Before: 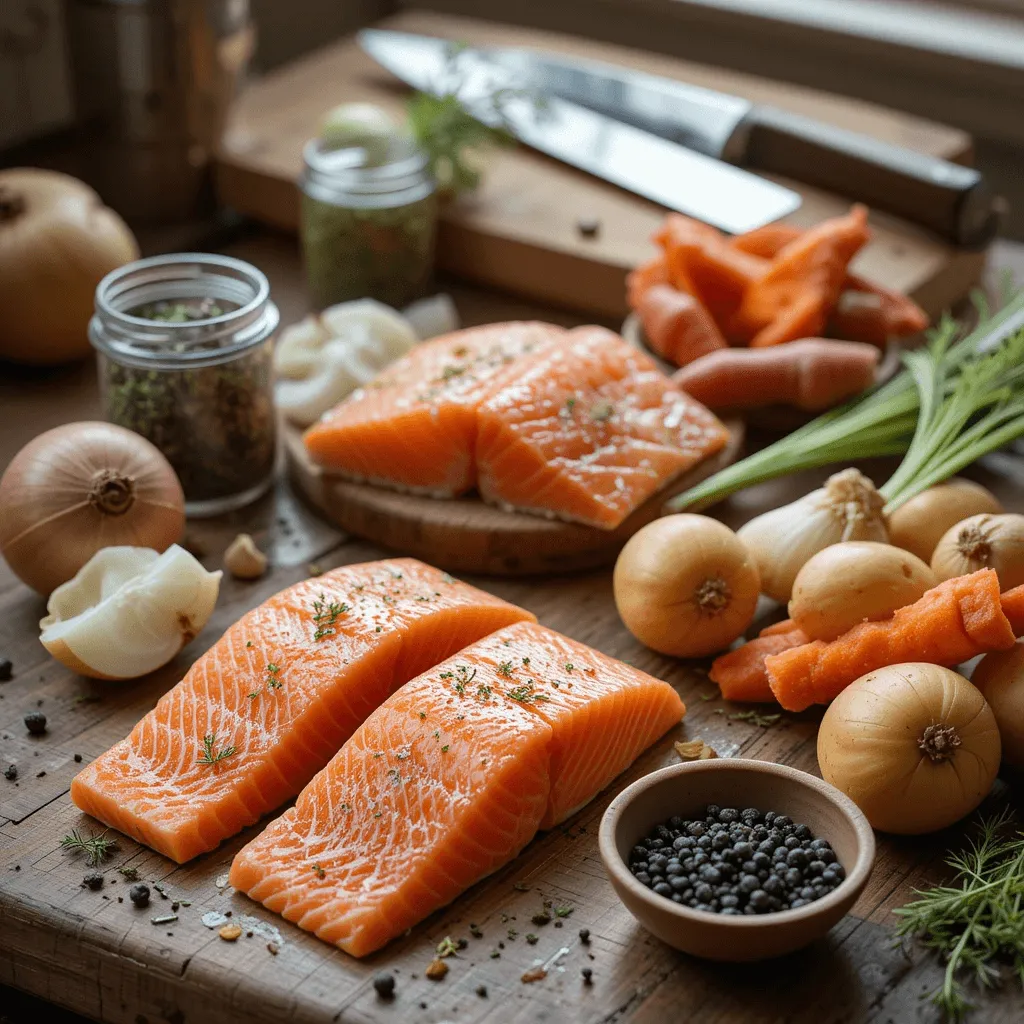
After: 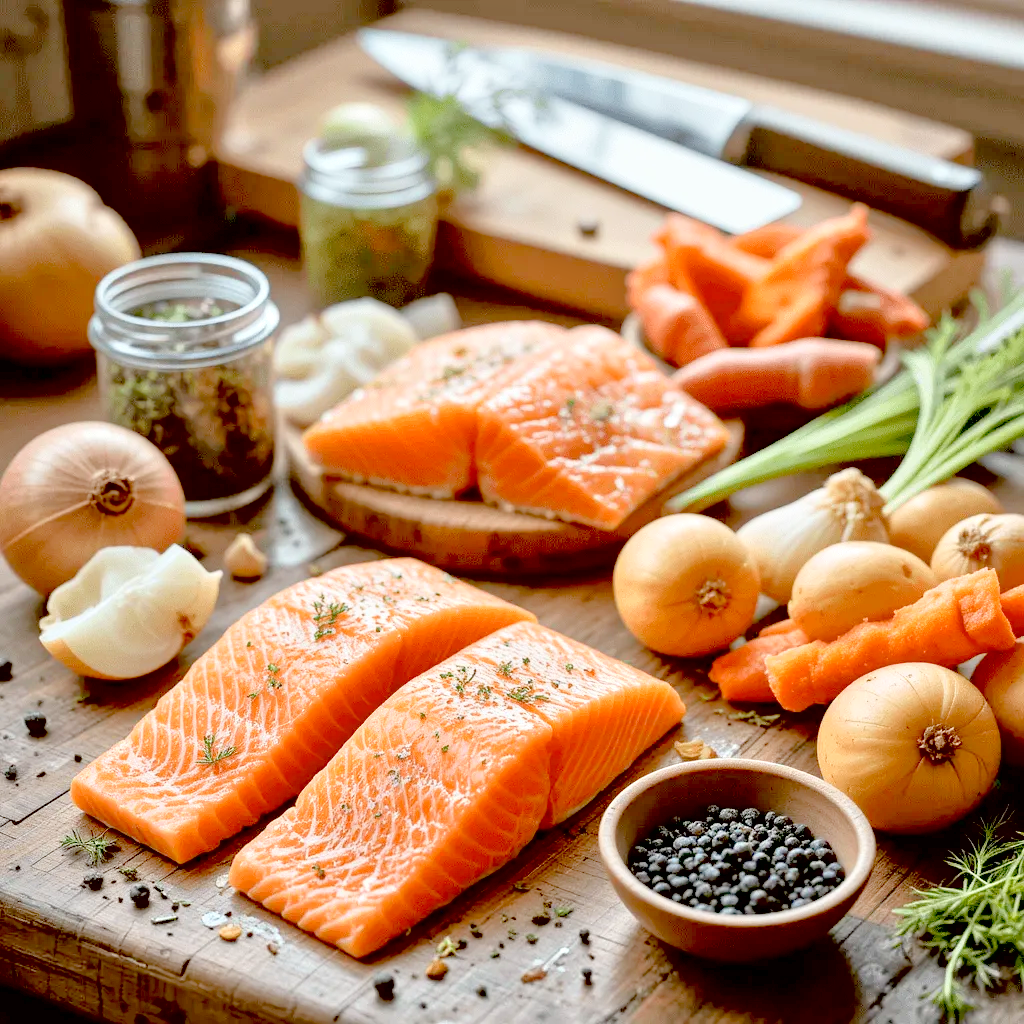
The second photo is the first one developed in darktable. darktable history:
exposure: black level correction 0.011, compensate highlight preservation false
shadows and highlights: shadows -1.17, highlights 41.76, highlights color adjustment 0.439%
tone equalizer: -8 EV 1.97 EV, -7 EV 1.99 EV, -6 EV 1.97 EV, -5 EV 1.99 EV, -4 EV 1.97 EV, -3 EV 1.49 EV, -2 EV 0.987 EV, -1 EV 0.507 EV
contrast brightness saturation: brightness 0.135
